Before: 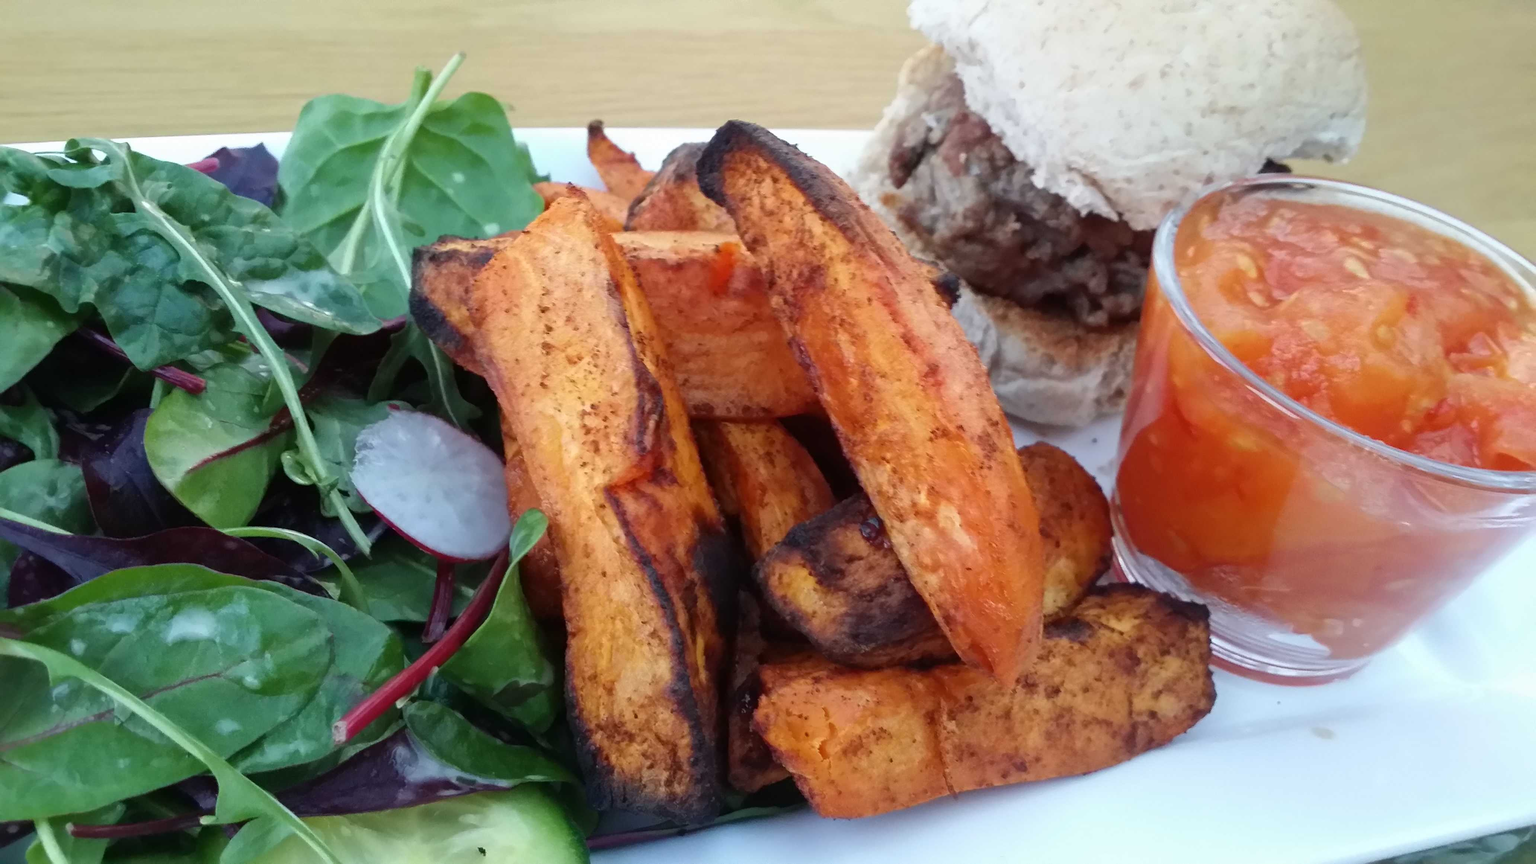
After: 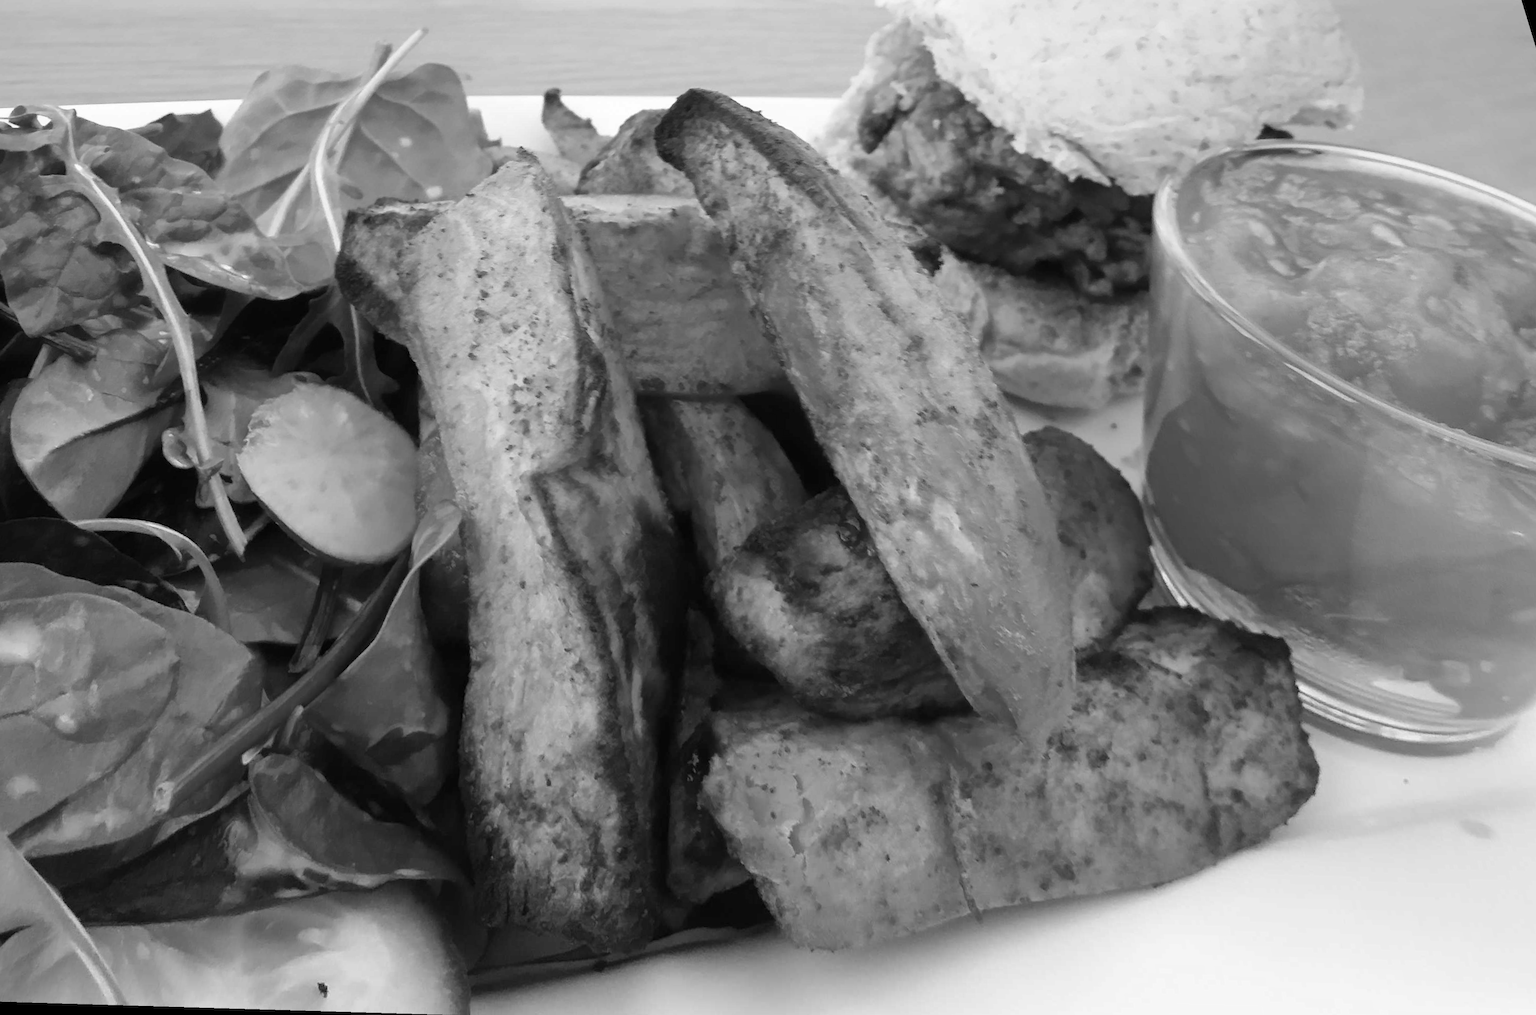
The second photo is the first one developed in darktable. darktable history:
monochrome: on, module defaults
rotate and perspective: rotation 0.72°, lens shift (vertical) -0.352, lens shift (horizontal) -0.051, crop left 0.152, crop right 0.859, crop top 0.019, crop bottom 0.964
